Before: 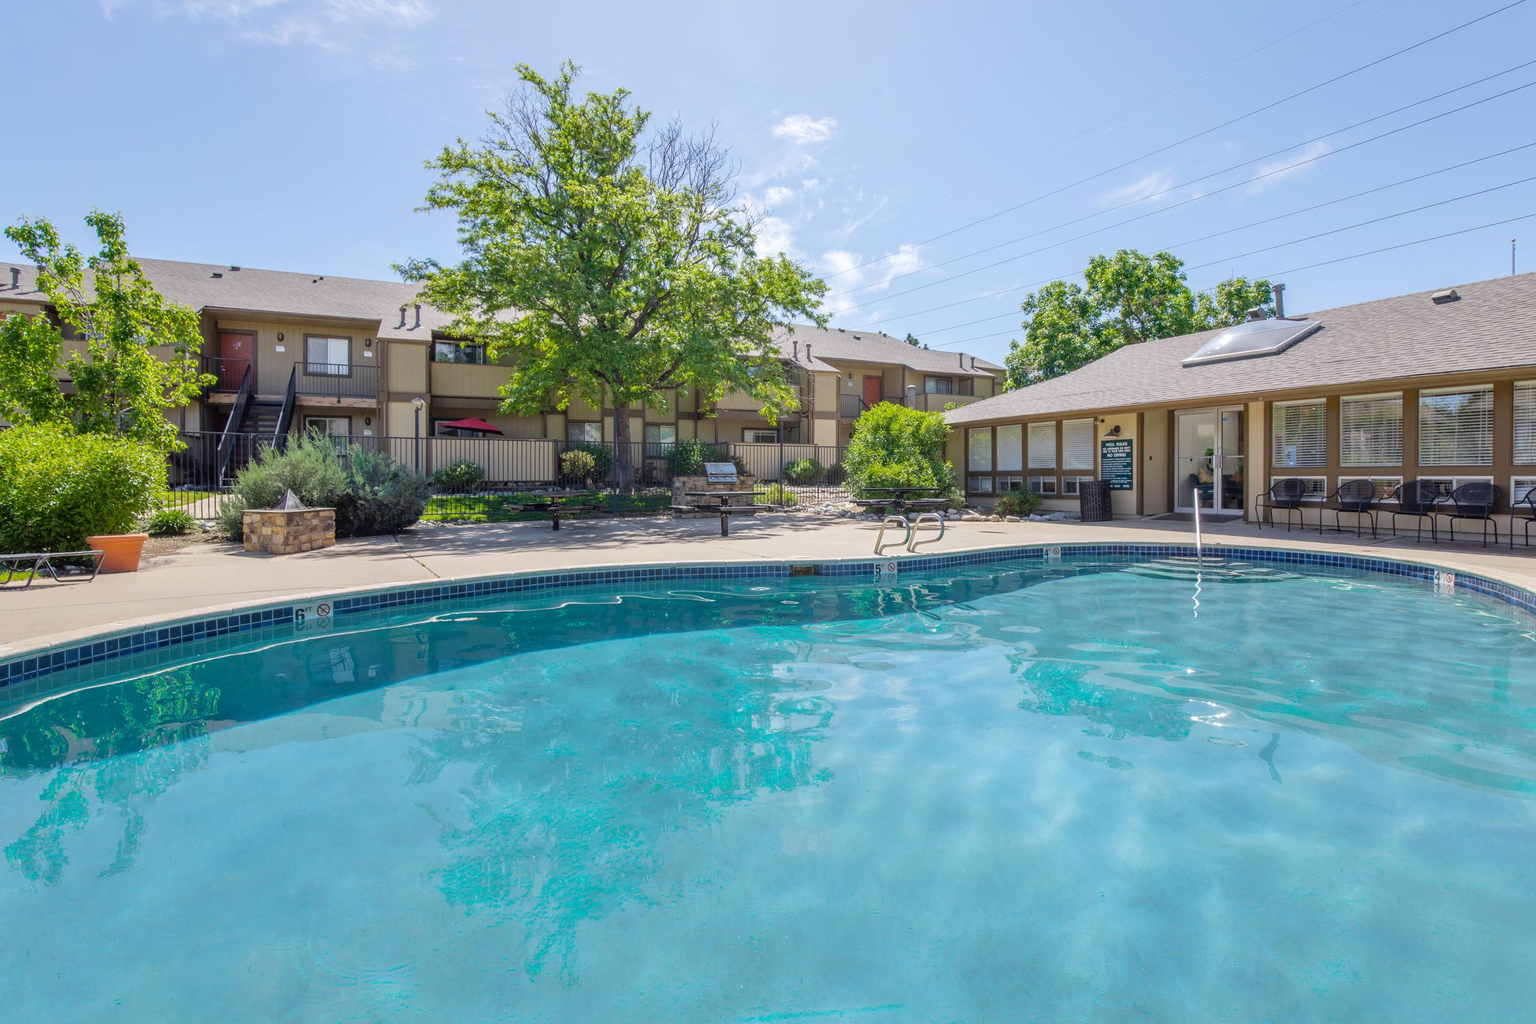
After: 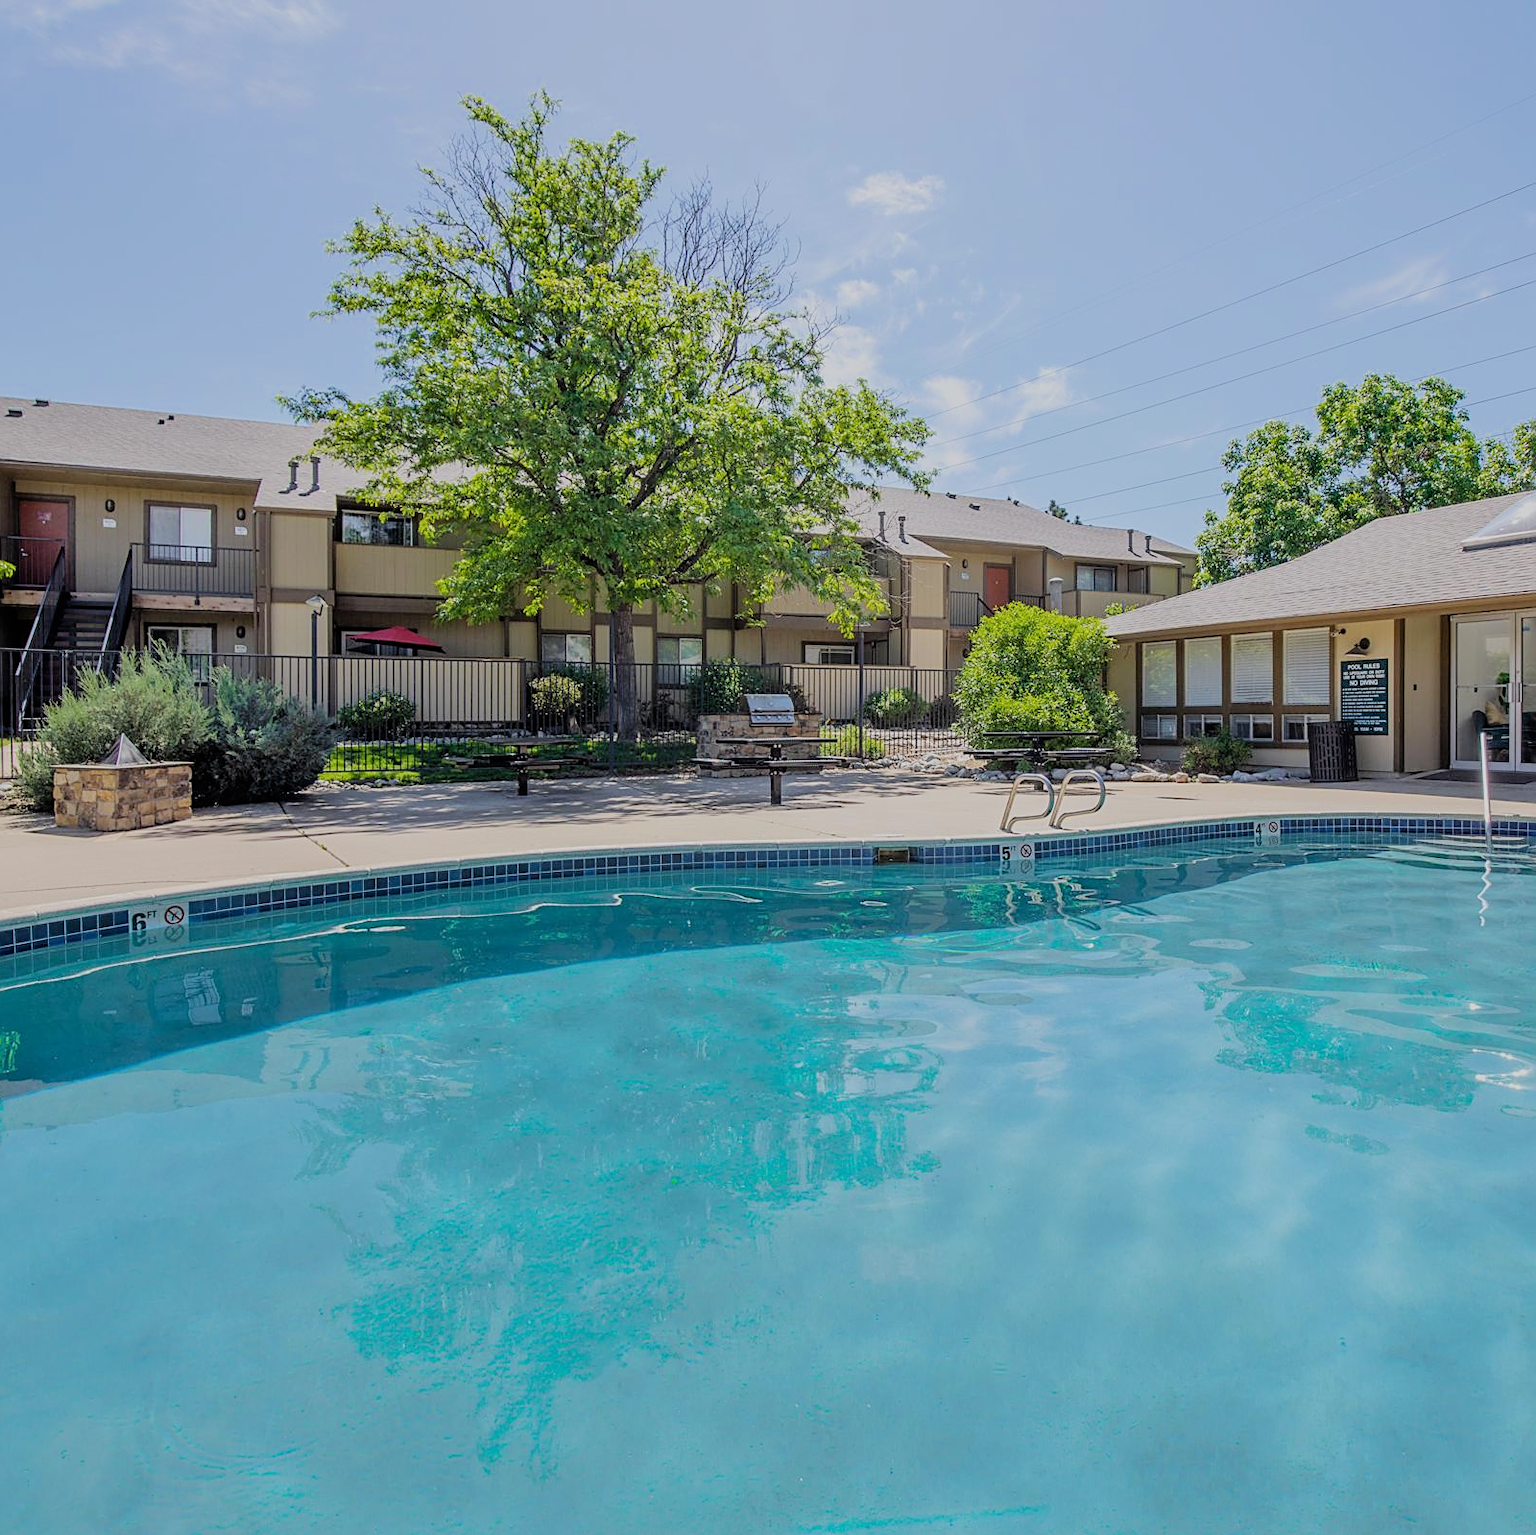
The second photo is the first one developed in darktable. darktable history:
crop and rotate: left 13.537%, right 19.796%
sharpen: on, module defaults
filmic rgb: black relative exposure -7.15 EV, white relative exposure 5.36 EV, hardness 3.02, color science v6 (2022)
